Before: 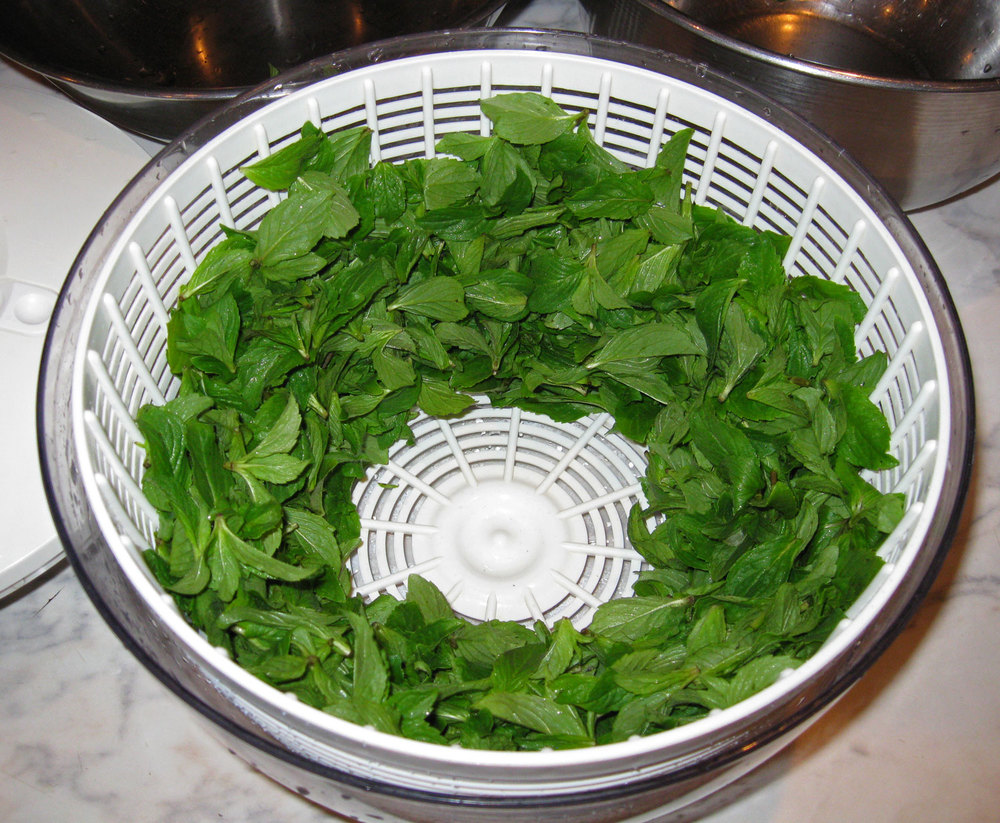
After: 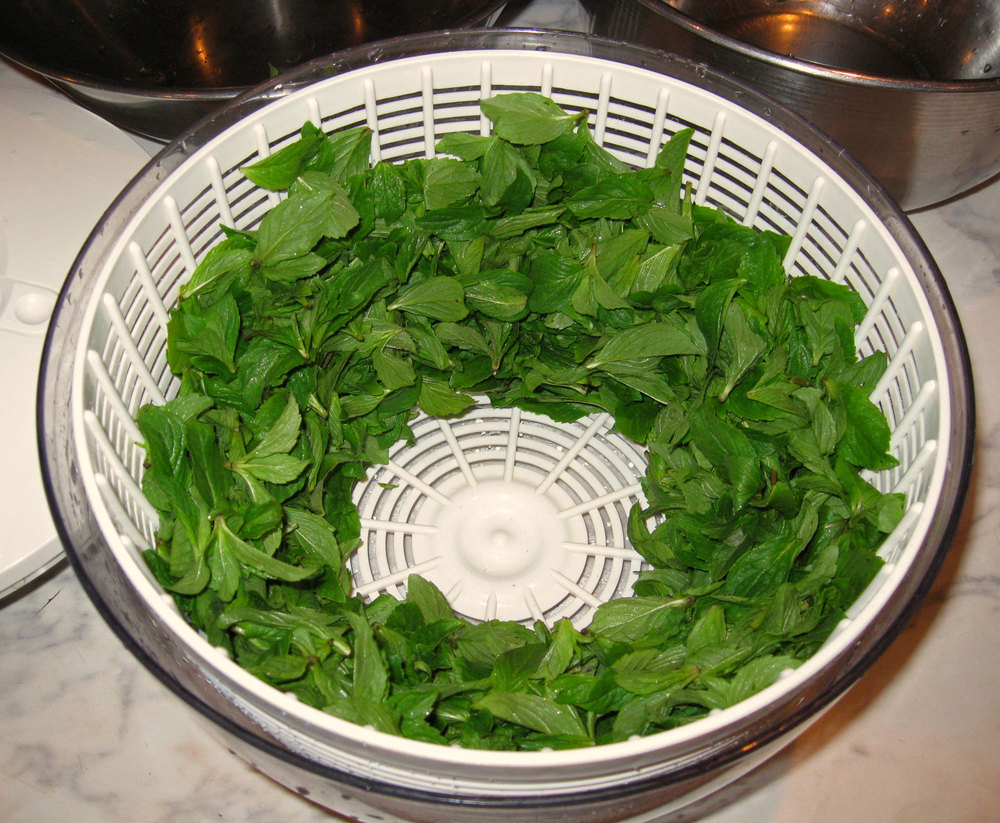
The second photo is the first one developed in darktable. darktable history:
exposure: exposure -0.064 EV, compensate highlight preservation false
white balance: red 1.045, blue 0.932
